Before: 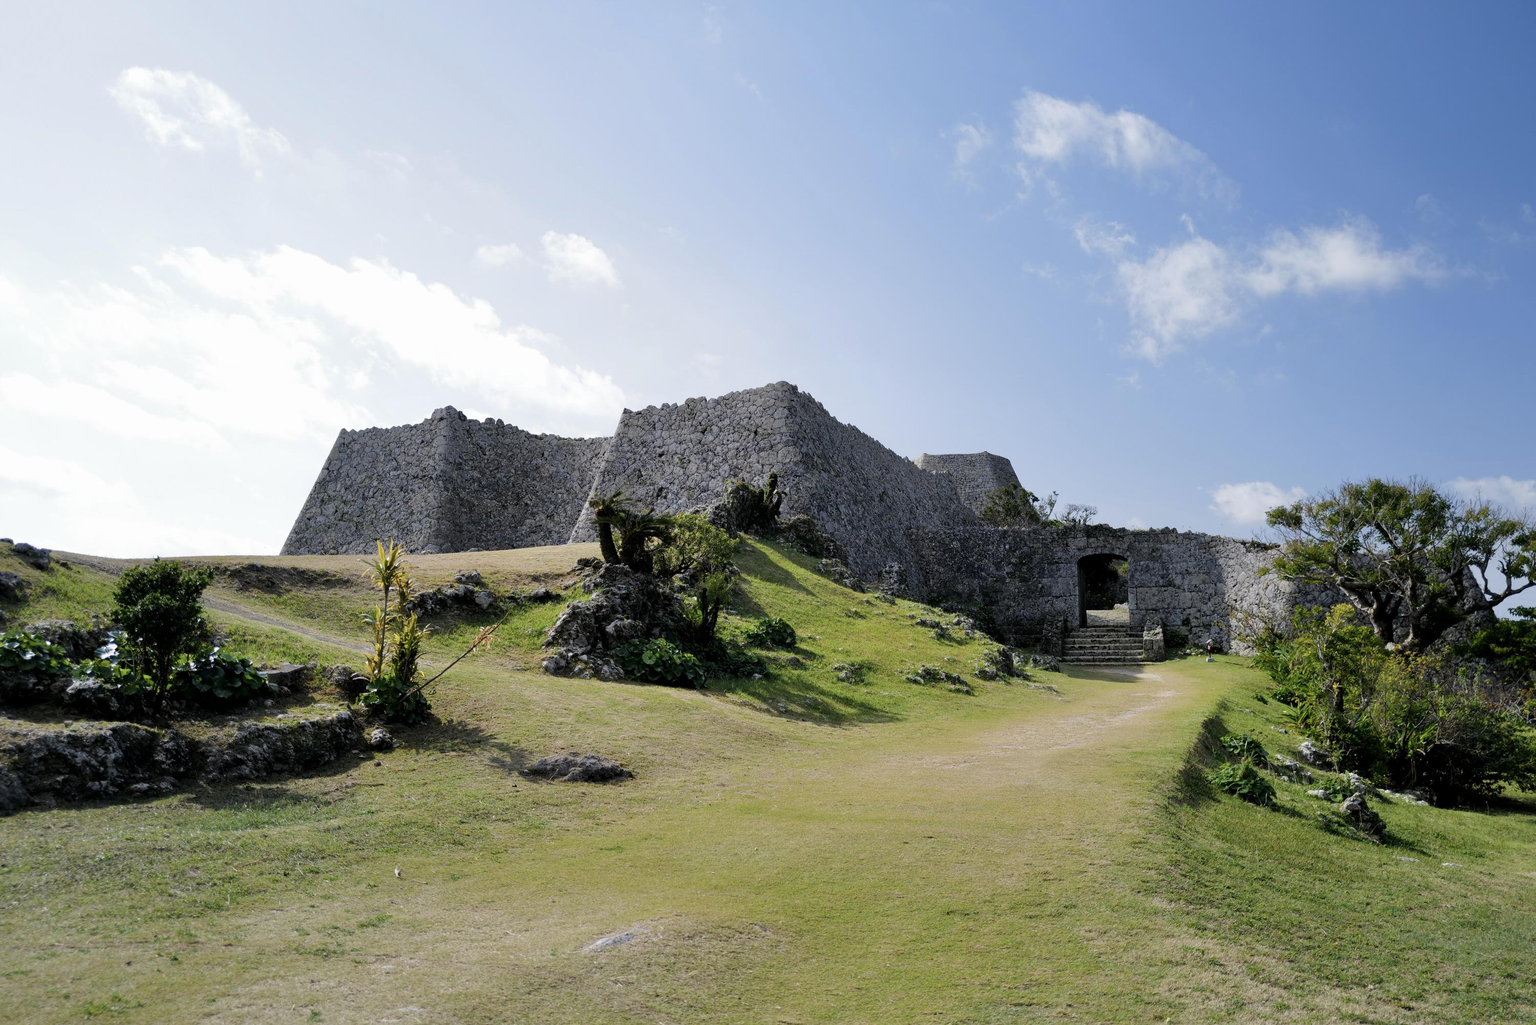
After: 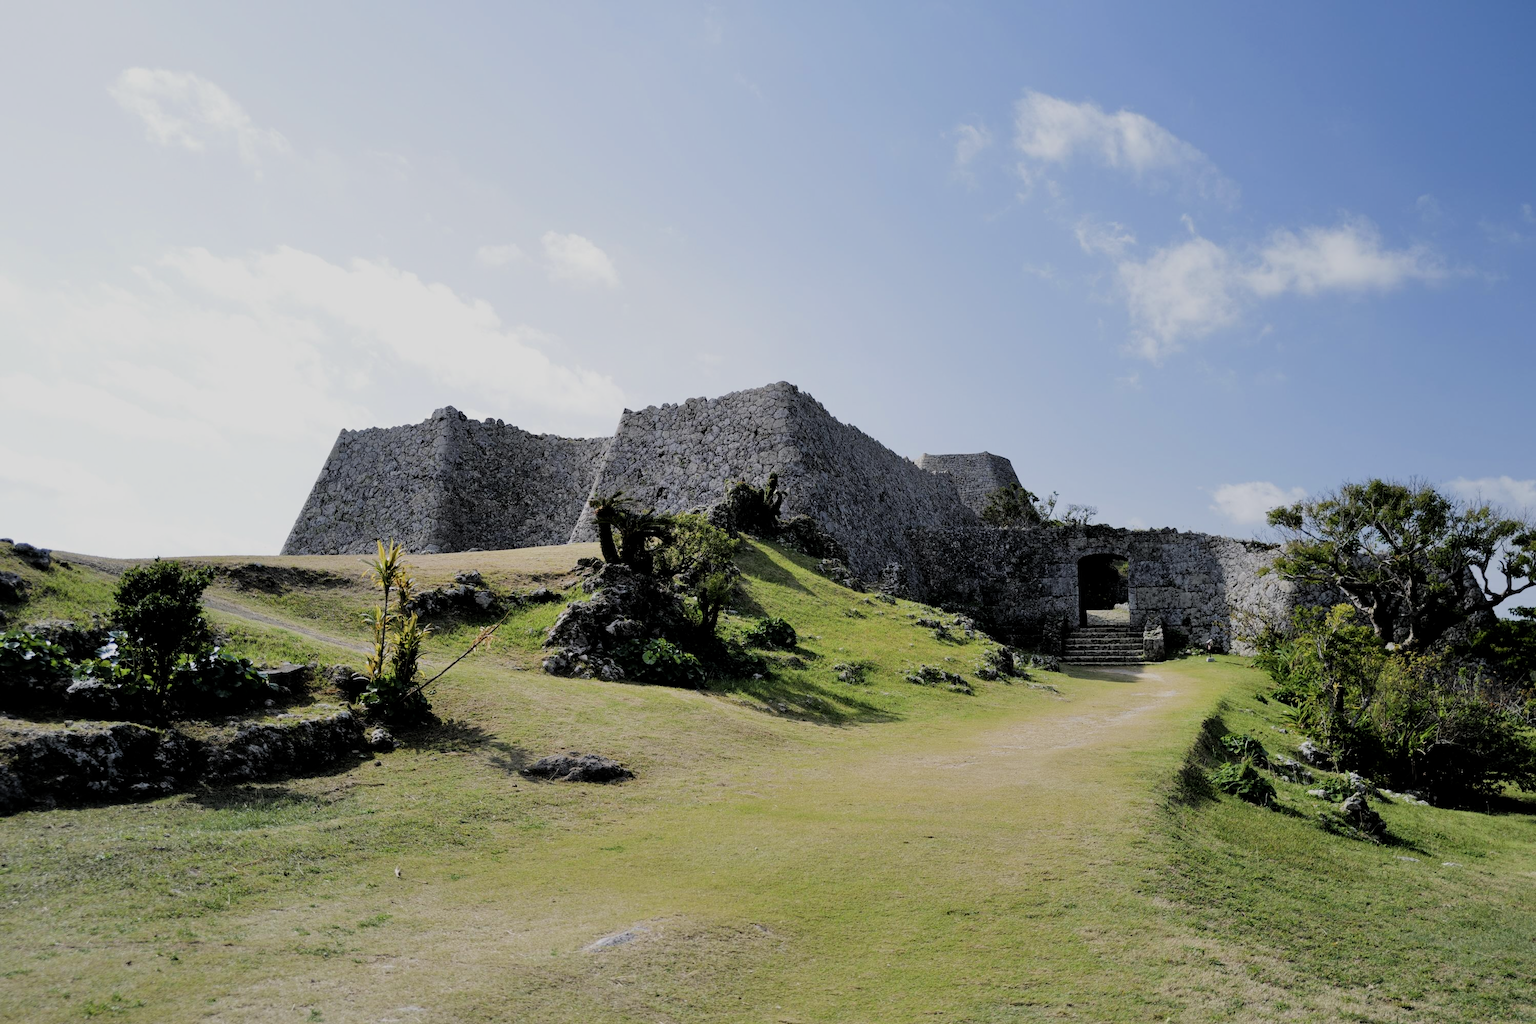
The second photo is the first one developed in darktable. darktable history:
filmic rgb: middle gray luminance 29.13%, black relative exposure -10.27 EV, white relative exposure 5.48 EV, target black luminance 0%, hardness 3.96, latitude 1.37%, contrast 1.126, highlights saturation mix 5.39%, shadows ↔ highlights balance 14.82%
